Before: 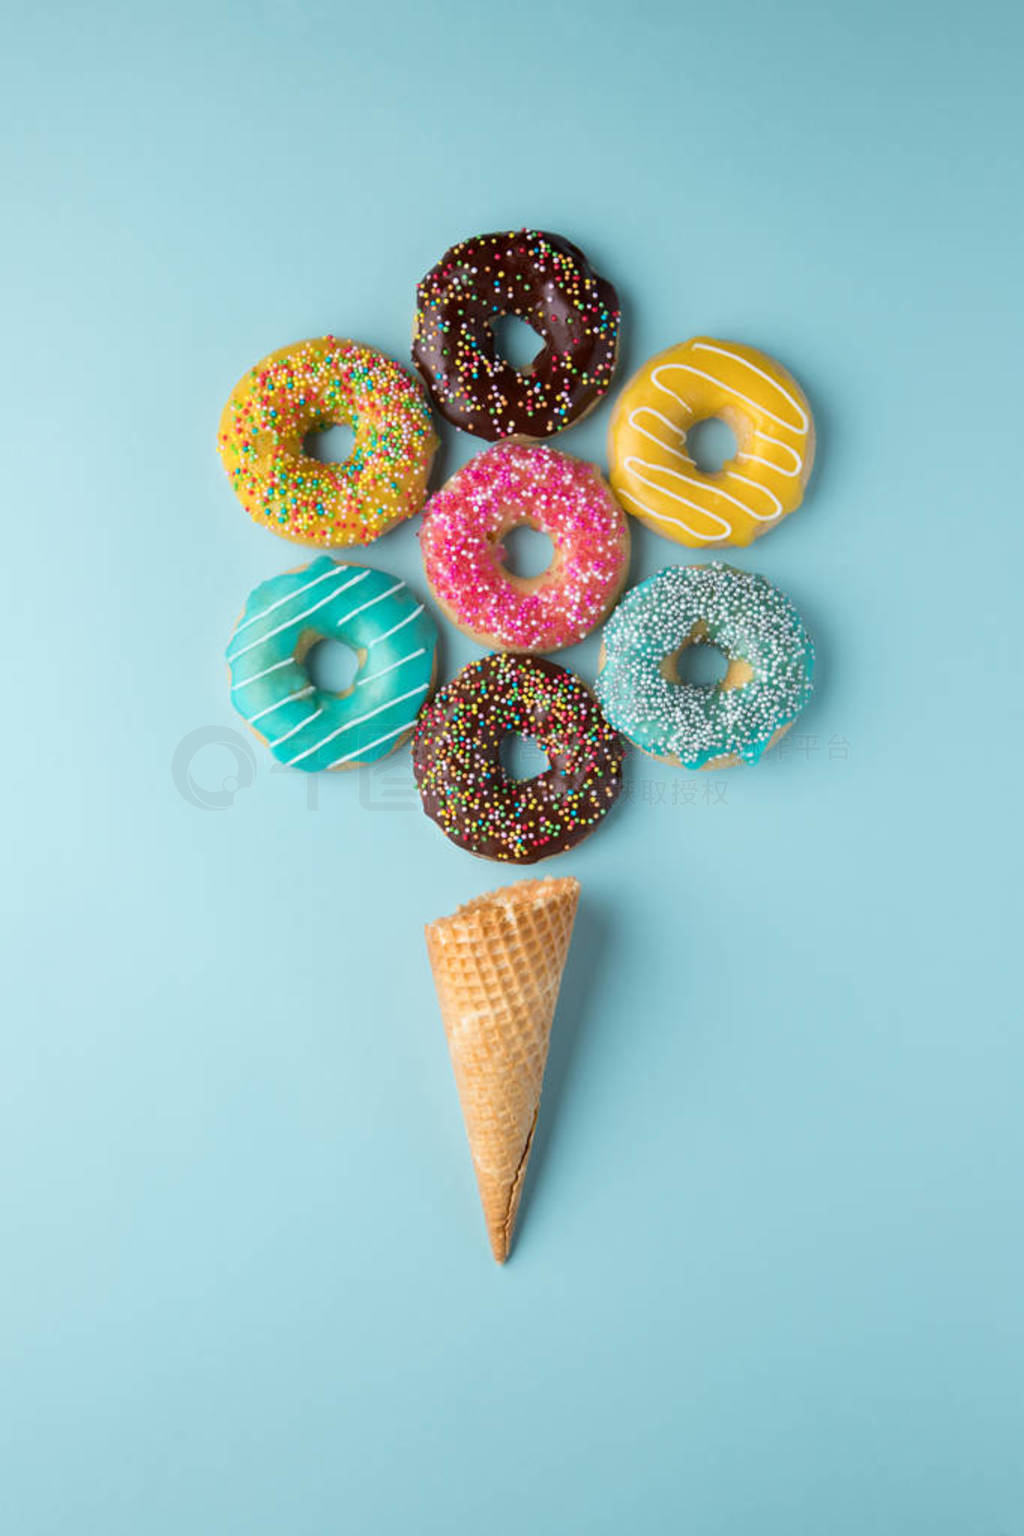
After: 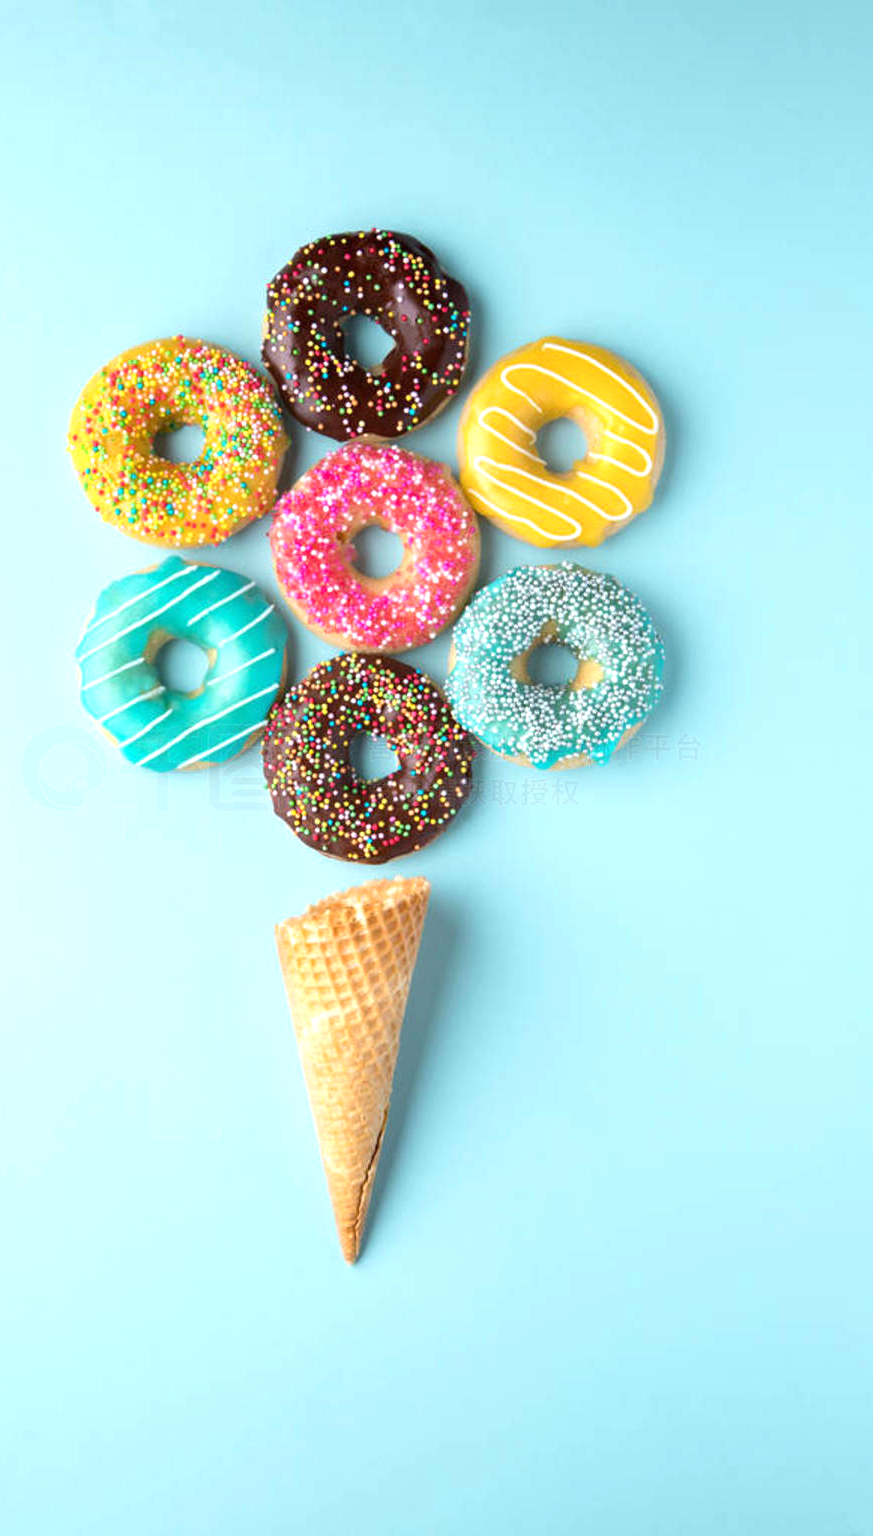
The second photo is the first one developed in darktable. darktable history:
crop and rotate: left 14.735%
exposure: exposure 0.605 EV, compensate exposure bias true, compensate highlight preservation false
